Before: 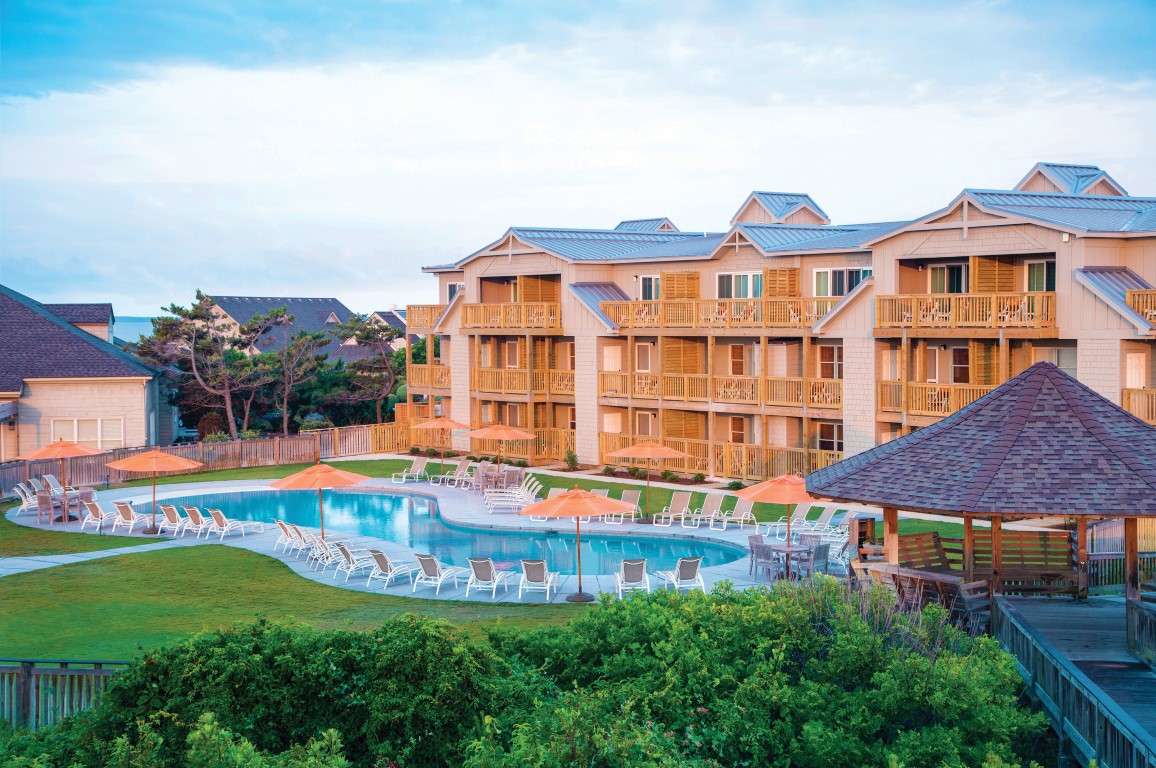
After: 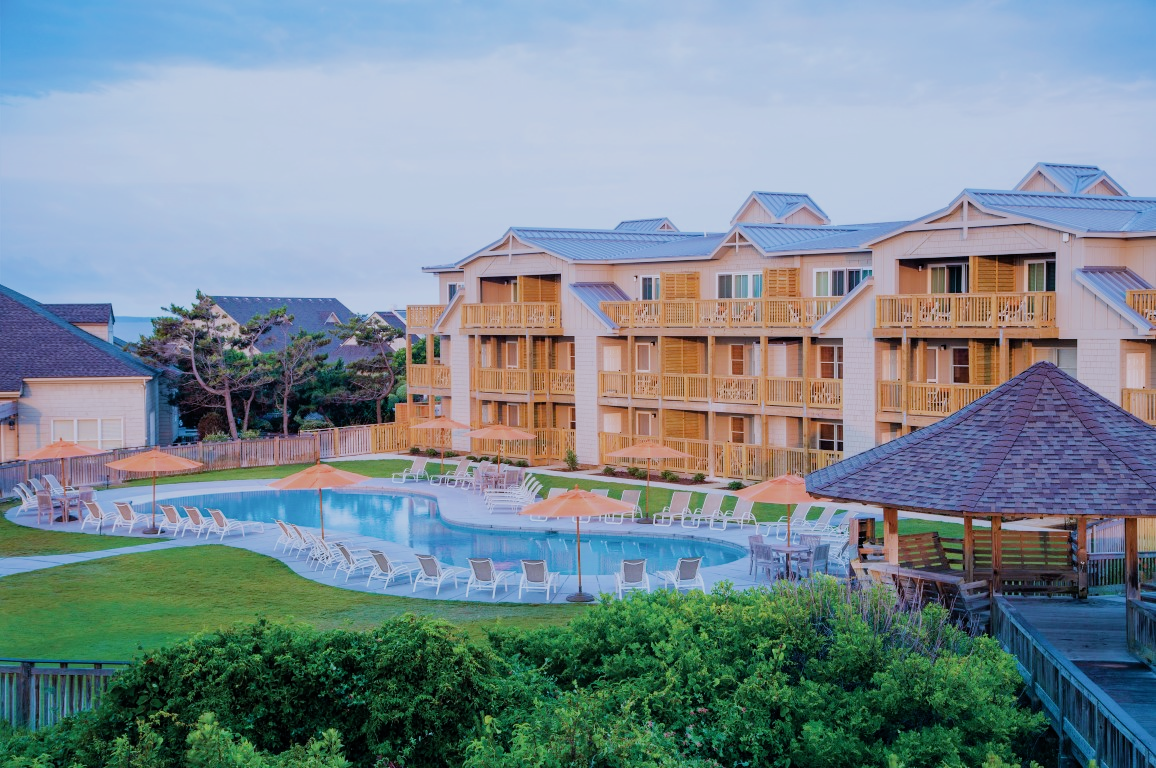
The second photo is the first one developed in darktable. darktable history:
white balance: red 0.926, green 1.003, blue 1.133
filmic rgb: black relative exposure -7.65 EV, white relative exposure 4.56 EV, hardness 3.61
